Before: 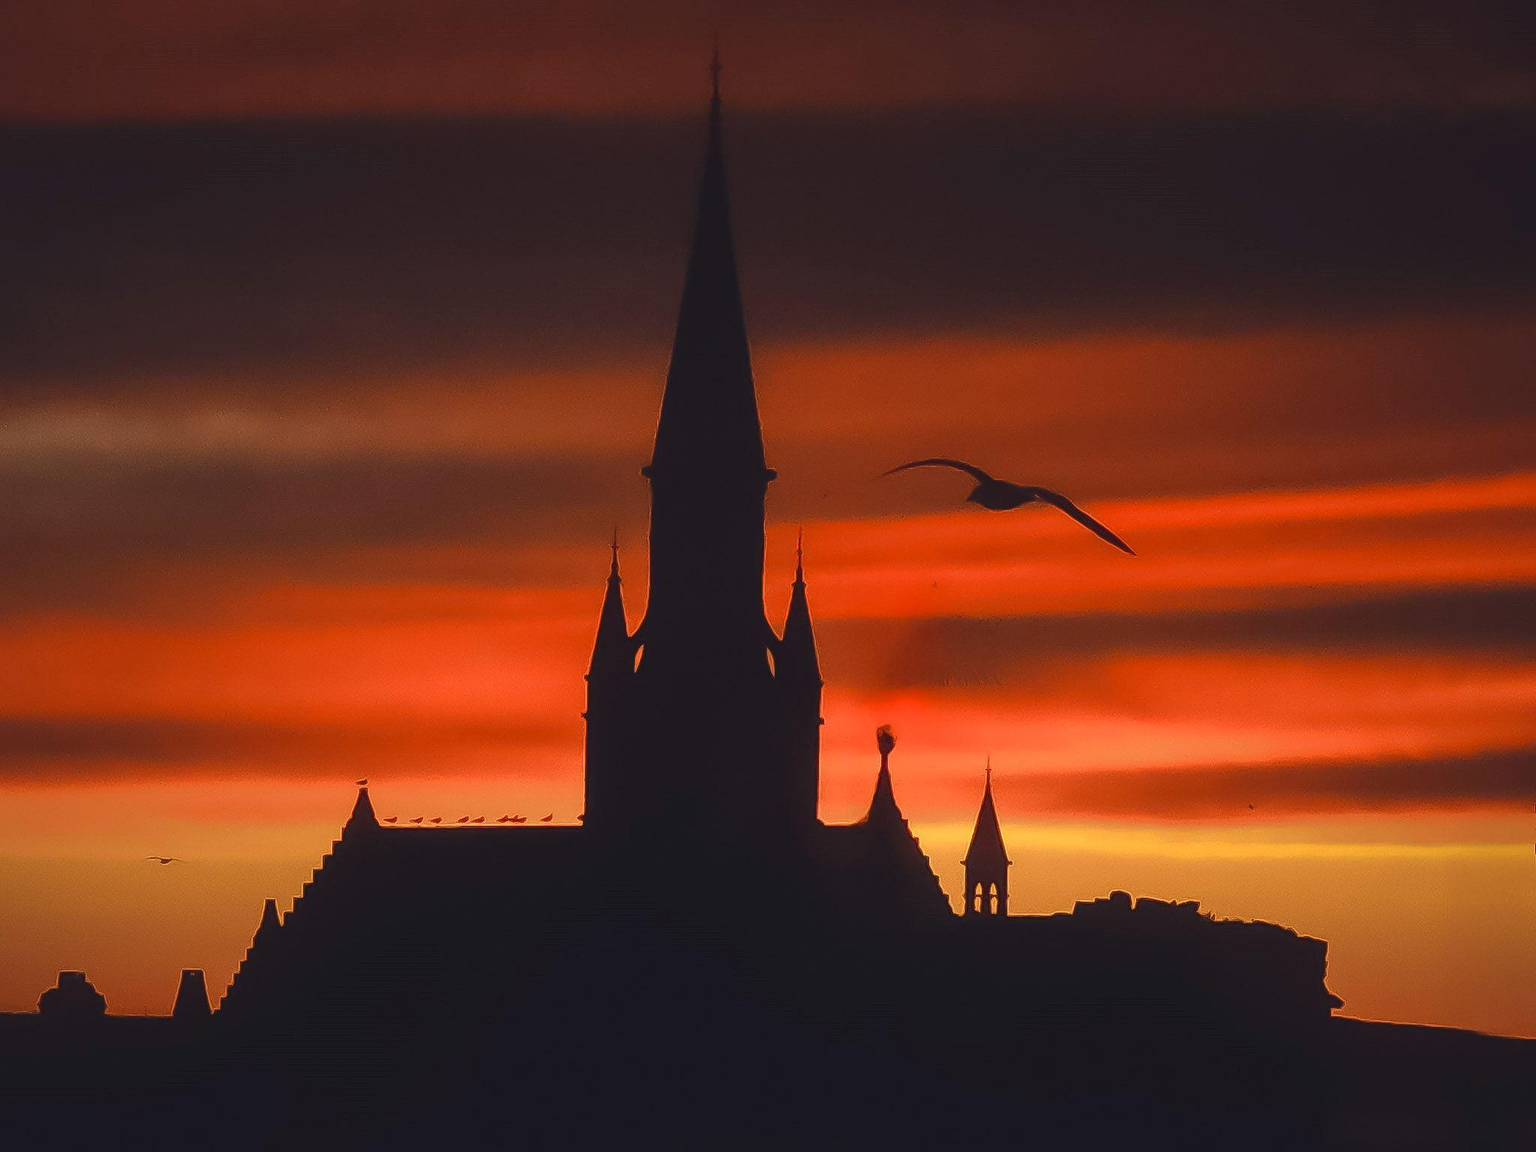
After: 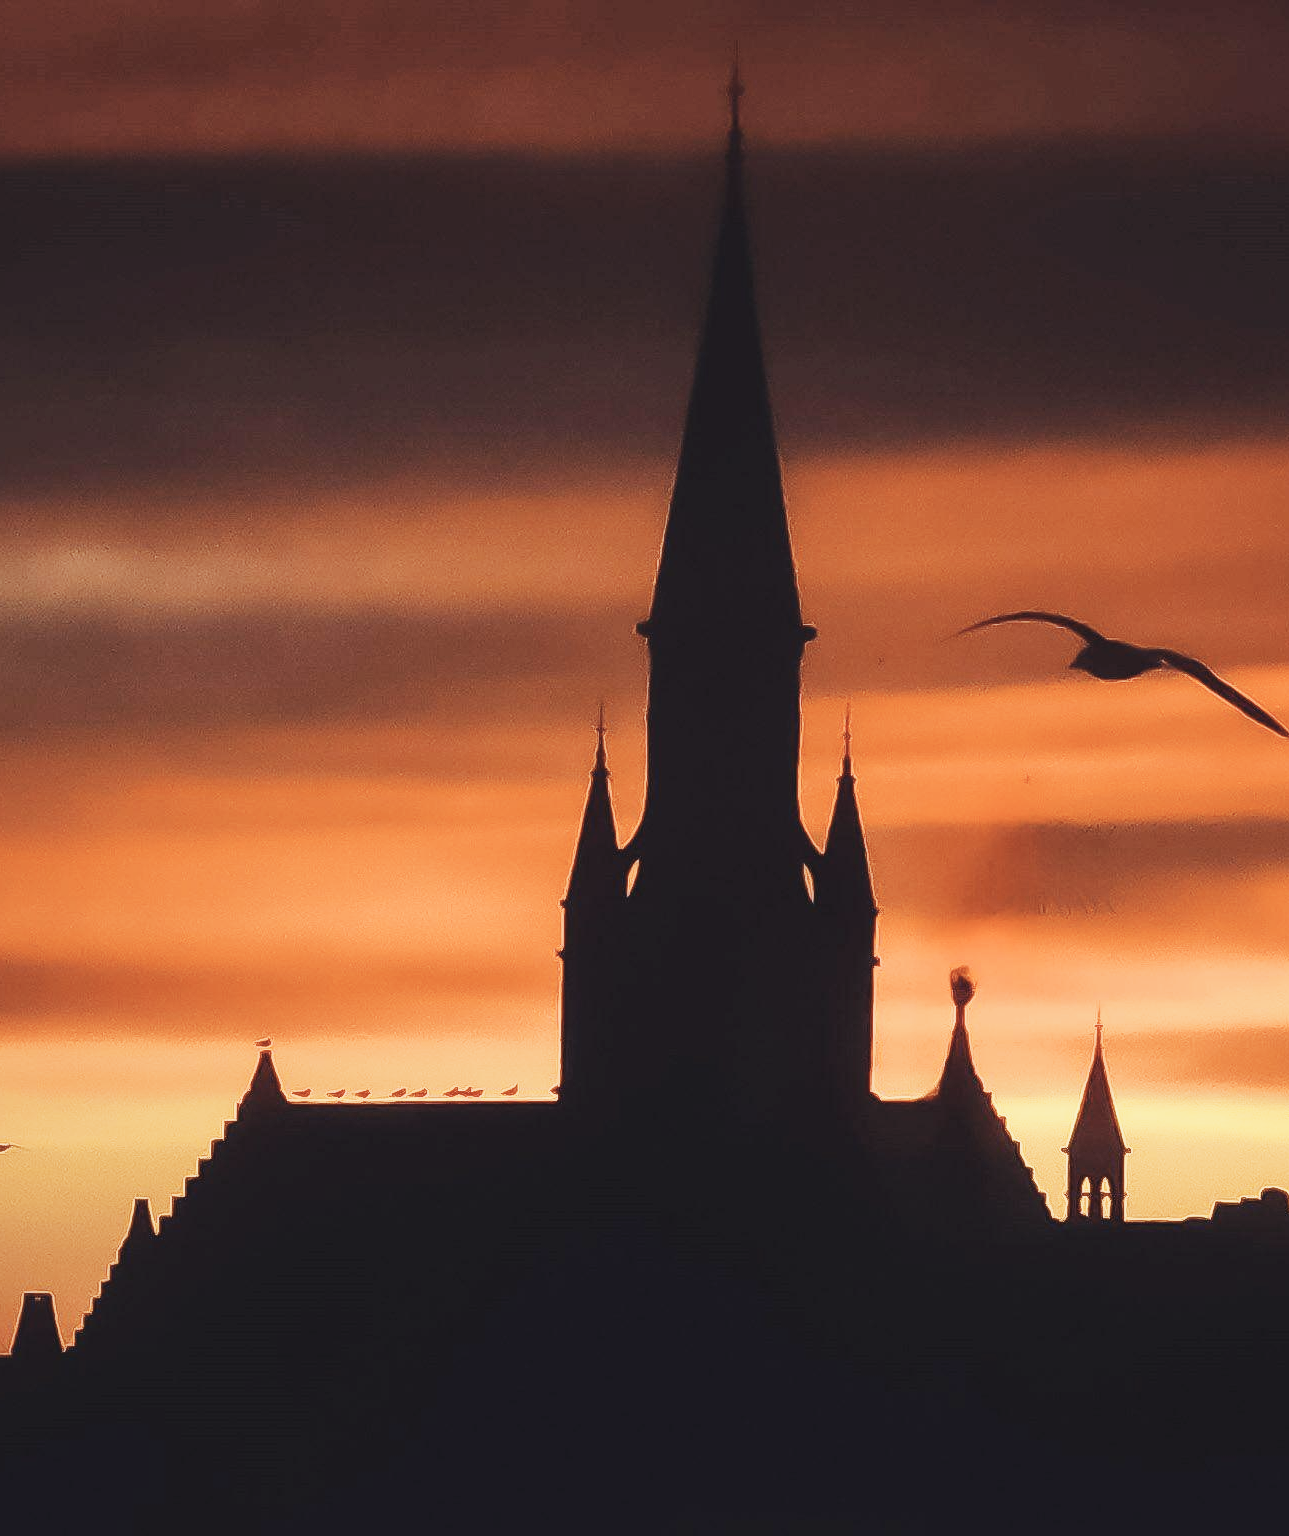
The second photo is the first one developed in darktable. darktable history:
contrast brightness saturation: contrast -0.061, saturation -0.416
crop: left 10.722%, right 26.321%
base curve: curves: ch0 [(0, 0.003) (0.001, 0.002) (0.006, 0.004) (0.02, 0.022) (0.048, 0.086) (0.094, 0.234) (0.162, 0.431) (0.258, 0.629) (0.385, 0.8) (0.548, 0.918) (0.751, 0.988) (1, 1)], preserve colors none
